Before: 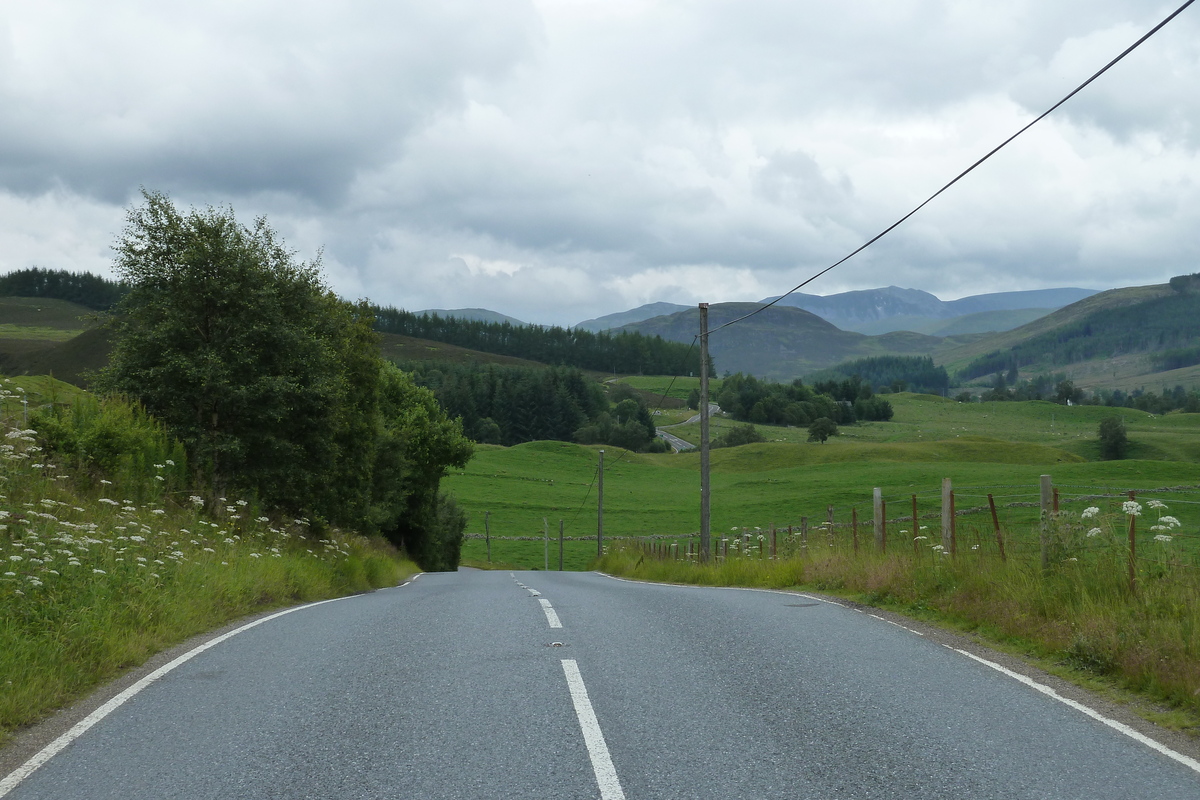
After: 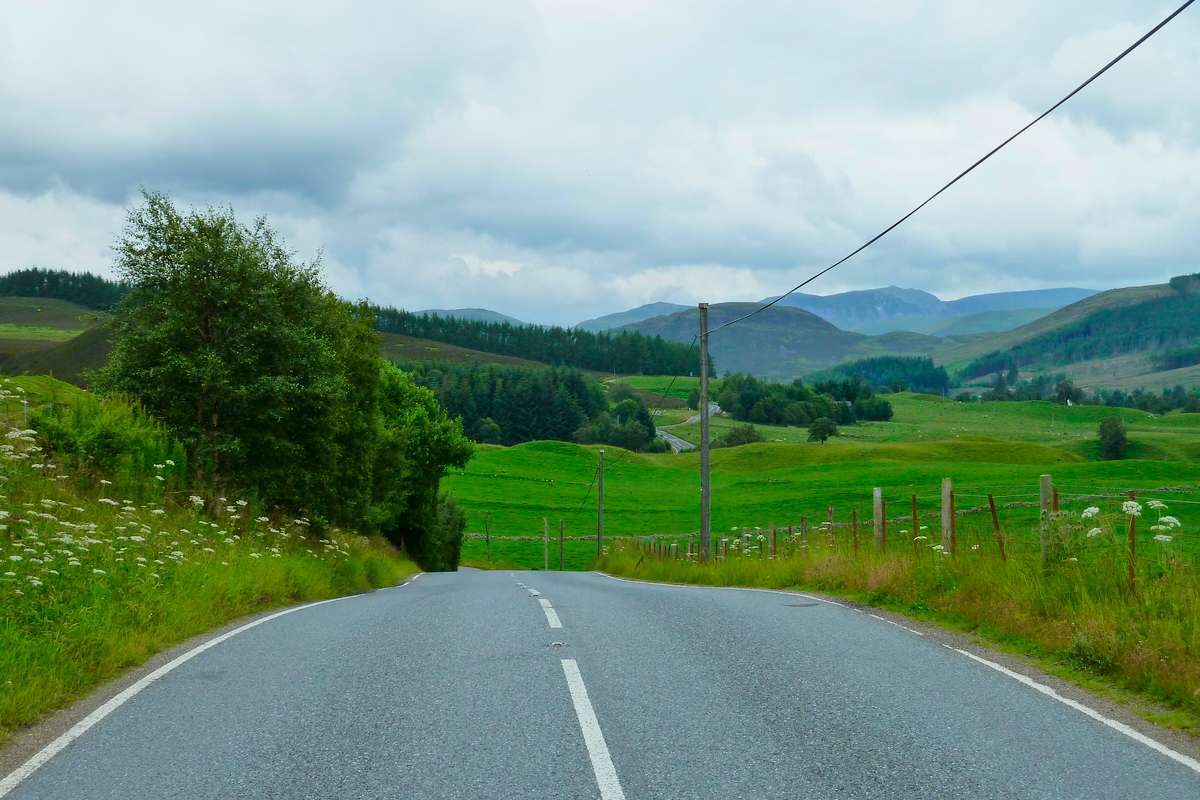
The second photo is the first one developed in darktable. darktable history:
tone curve: curves: ch0 [(0, 0) (0.051, 0.03) (0.096, 0.071) (0.241, 0.247) (0.455, 0.525) (0.594, 0.697) (0.741, 0.845) (0.871, 0.933) (1, 0.984)]; ch1 [(0, 0) (0.1, 0.038) (0.318, 0.243) (0.399, 0.351) (0.478, 0.469) (0.499, 0.499) (0.534, 0.549) (0.565, 0.594) (0.601, 0.634) (0.666, 0.7) (1, 1)]; ch2 [(0, 0) (0.453, 0.45) (0.479, 0.483) (0.504, 0.499) (0.52, 0.519) (0.541, 0.559) (0.592, 0.612) (0.824, 0.815) (1, 1)], color space Lab, independent channels, preserve colors none
tone equalizer: -8 EV 0.25 EV, -7 EV 0.417 EV, -6 EV 0.417 EV, -5 EV 0.25 EV, -3 EV -0.25 EV, -2 EV -0.417 EV, -1 EV -0.417 EV, +0 EV -0.25 EV, edges refinement/feathering 500, mask exposure compensation -1.57 EV, preserve details guided filter
color balance rgb: linear chroma grading › global chroma 15%, perceptual saturation grading › global saturation 30%
white balance: emerald 1
